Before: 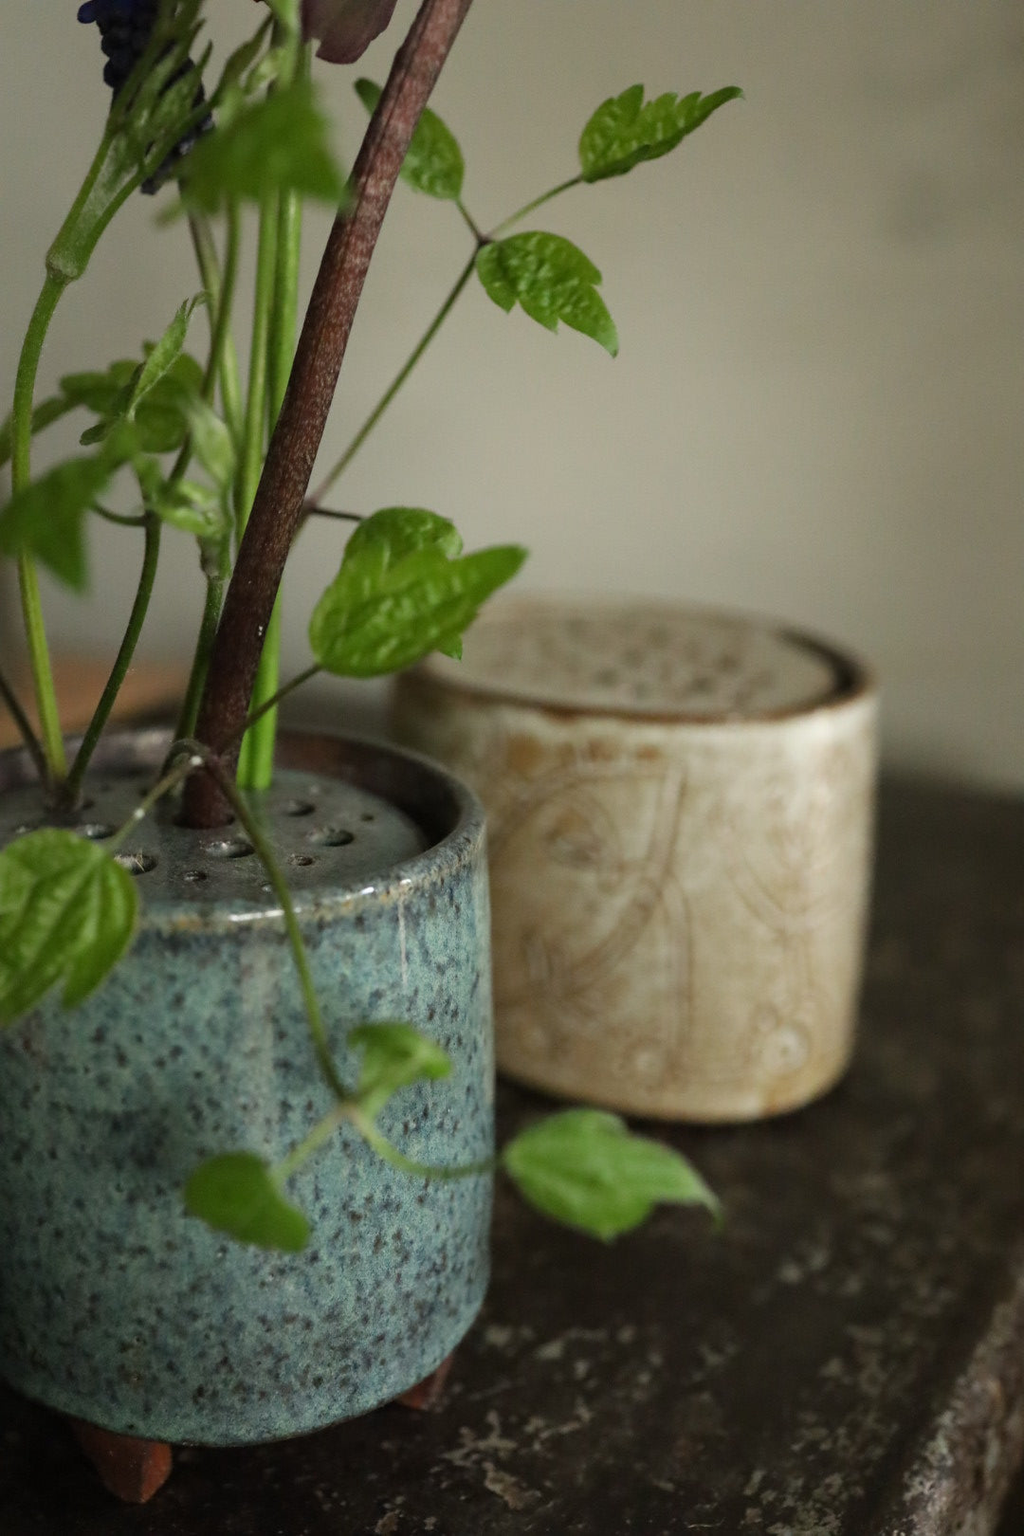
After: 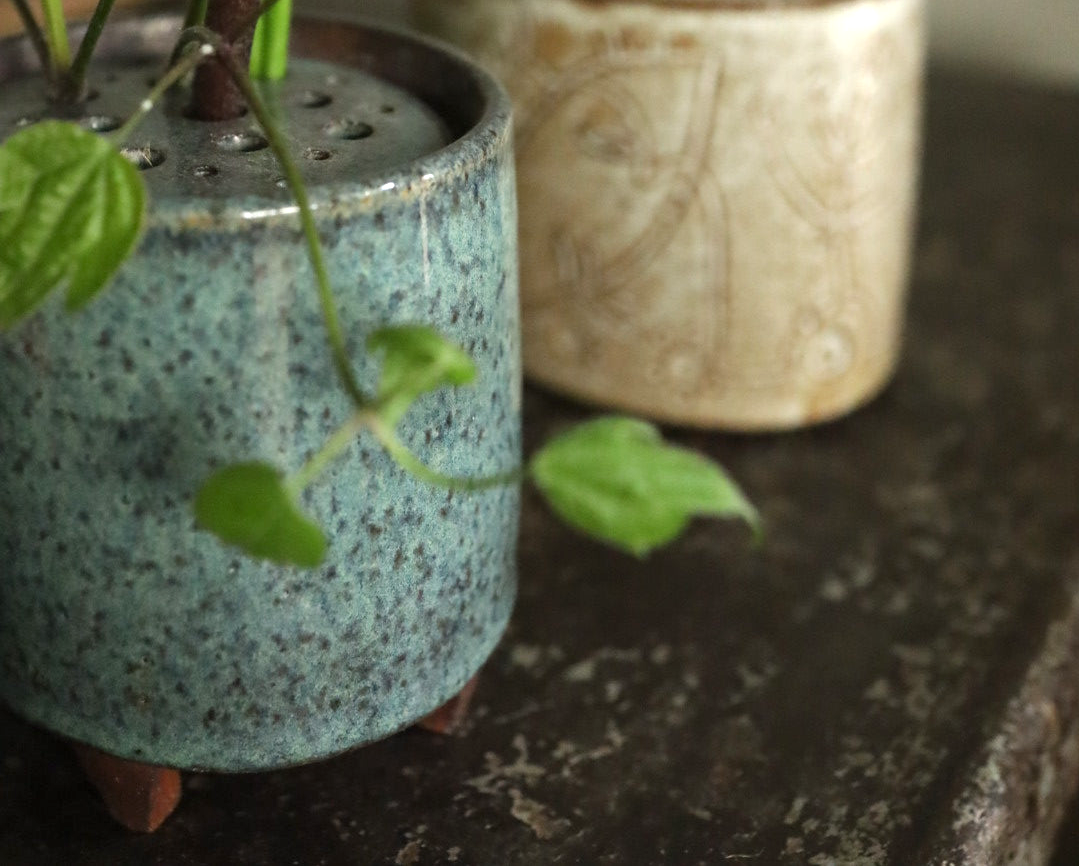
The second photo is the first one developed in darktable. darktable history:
tone equalizer: edges refinement/feathering 500, mask exposure compensation -1.57 EV, preserve details no
exposure: exposure 0.566 EV, compensate exposure bias true, compensate highlight preservation false
crop and rotate: top 46.489%, right 0.001%
